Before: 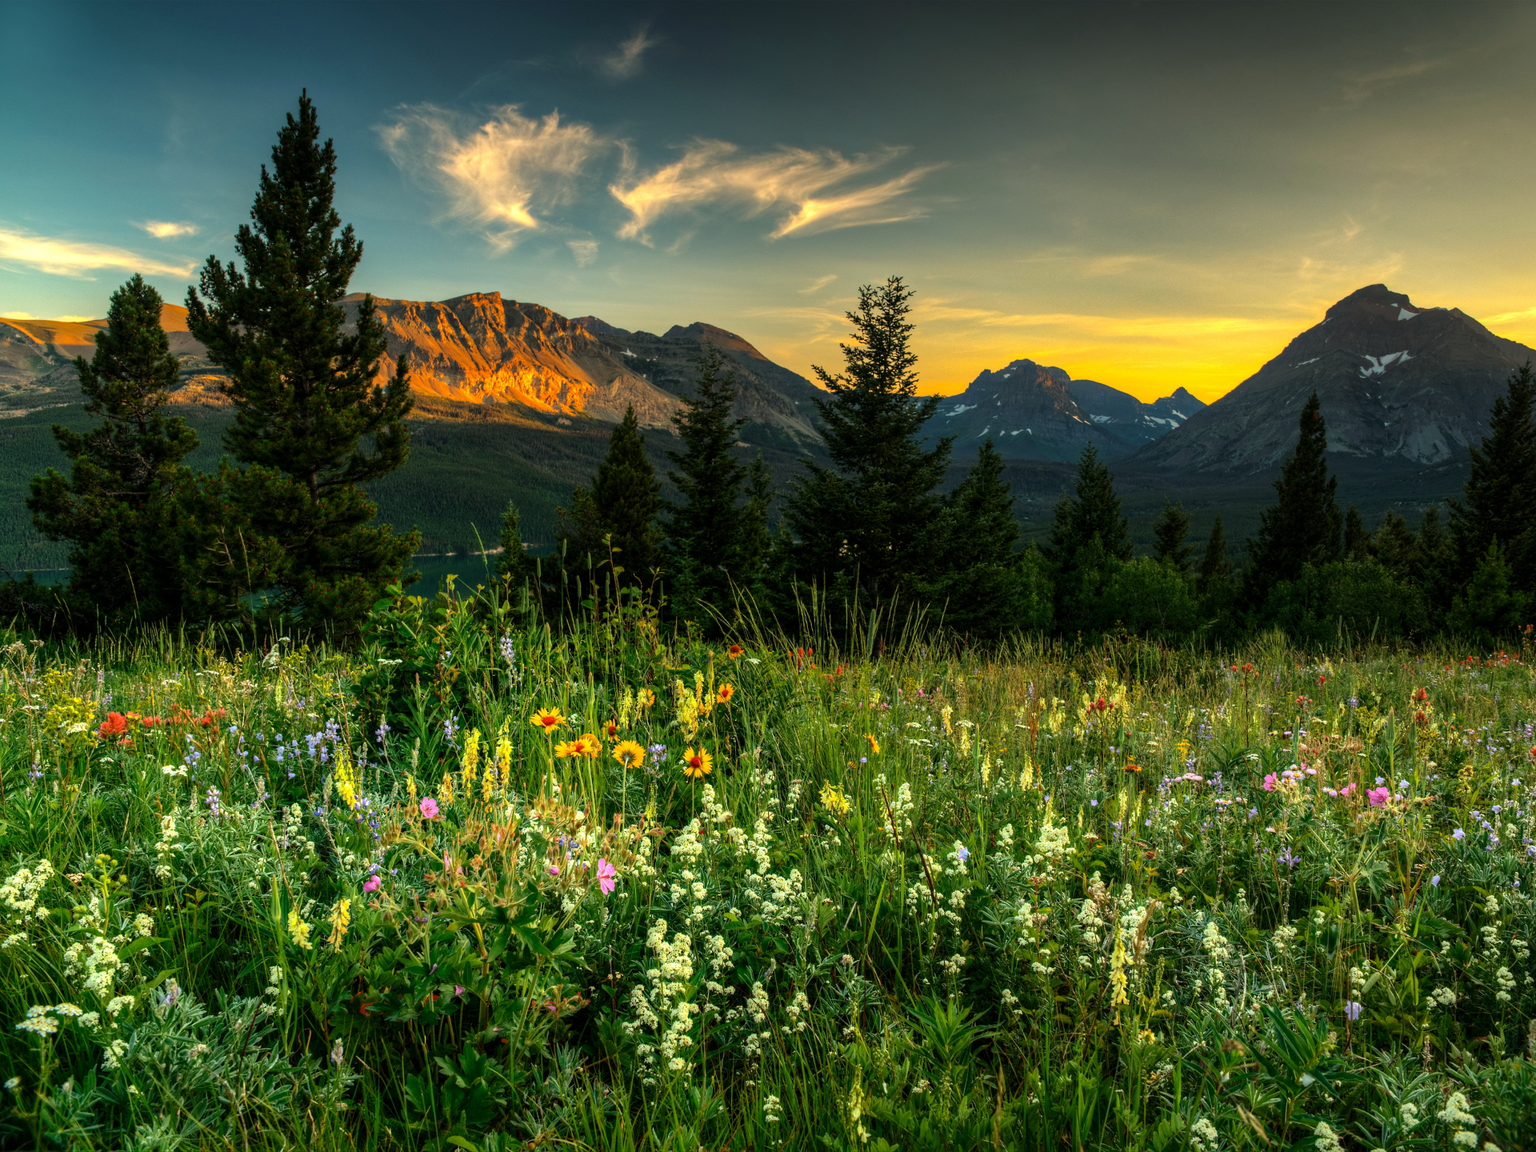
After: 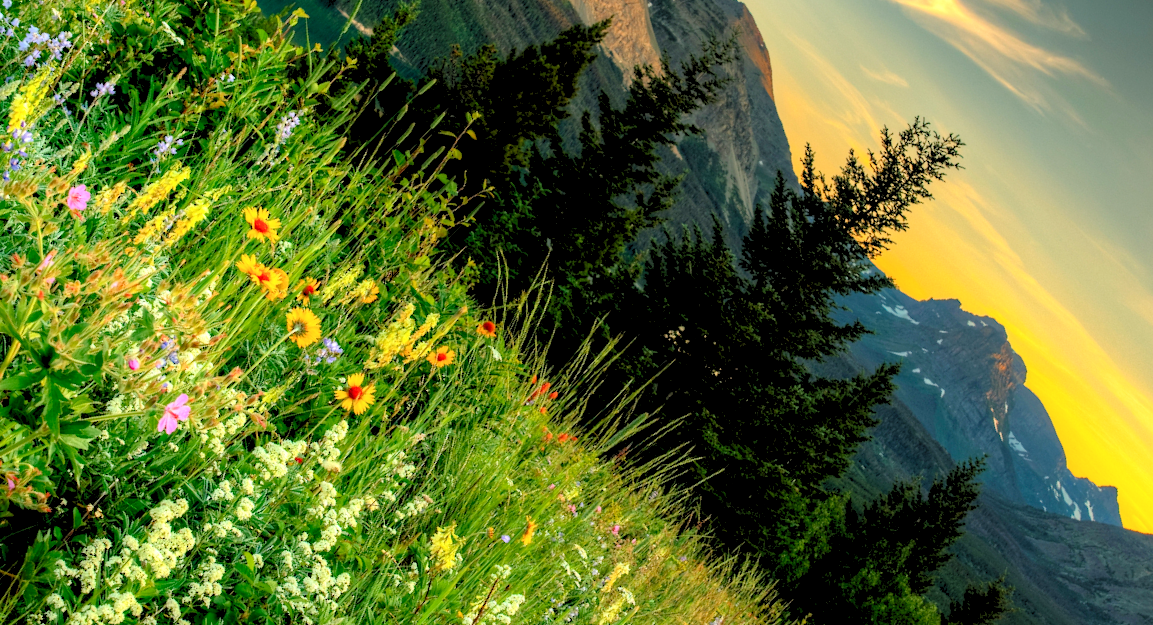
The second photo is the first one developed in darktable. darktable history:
contrast brightness saturation: contrast 0.071
crop and rotate: angle -44.81°, top 16.761%, right 0.882%, bottom 11.658%
color balance rgb: perceptual saturation grading › global saturation 0.038%
levels: levels [0.072, 0.414, 0.976]
